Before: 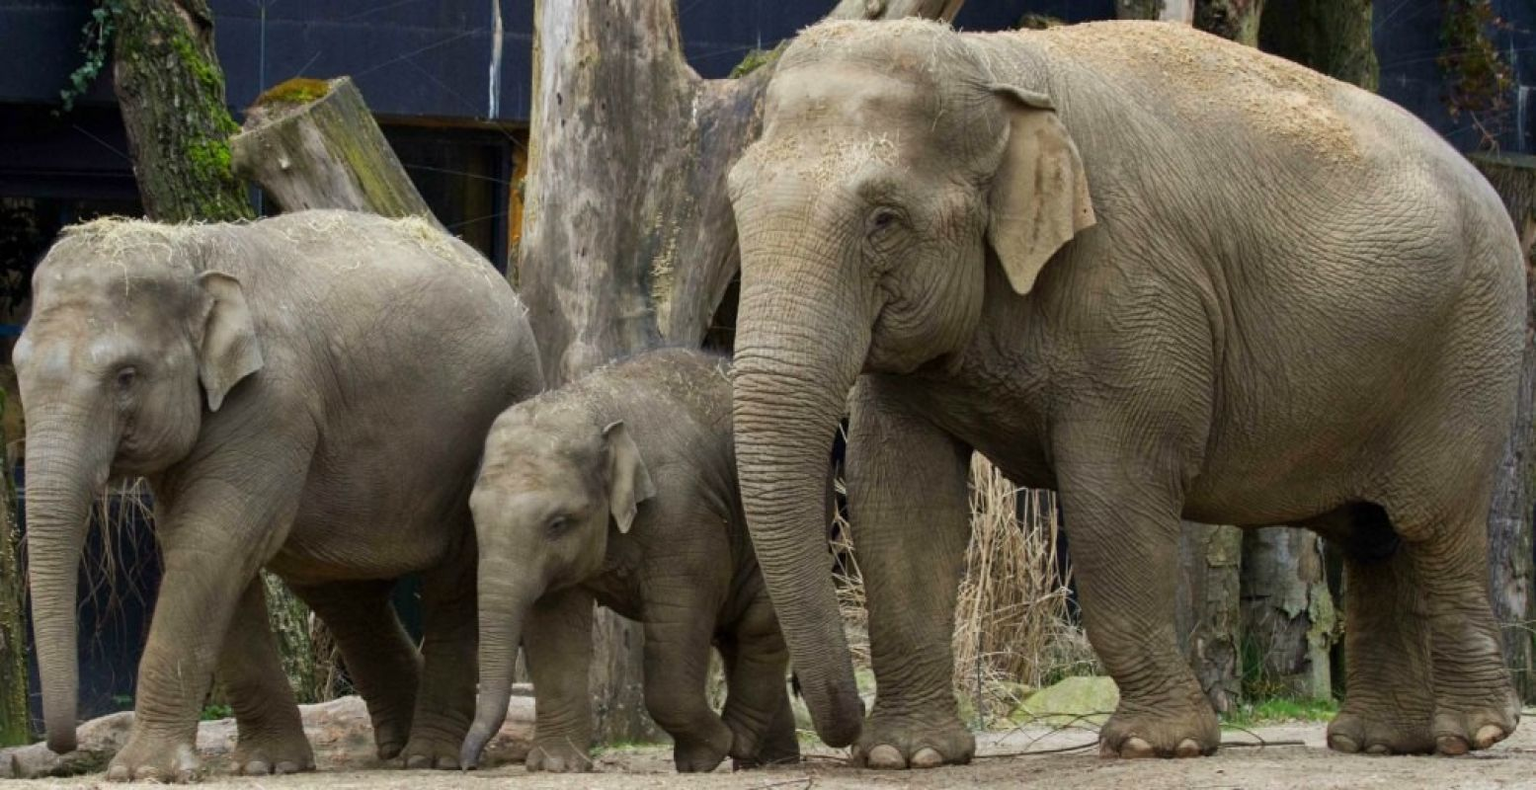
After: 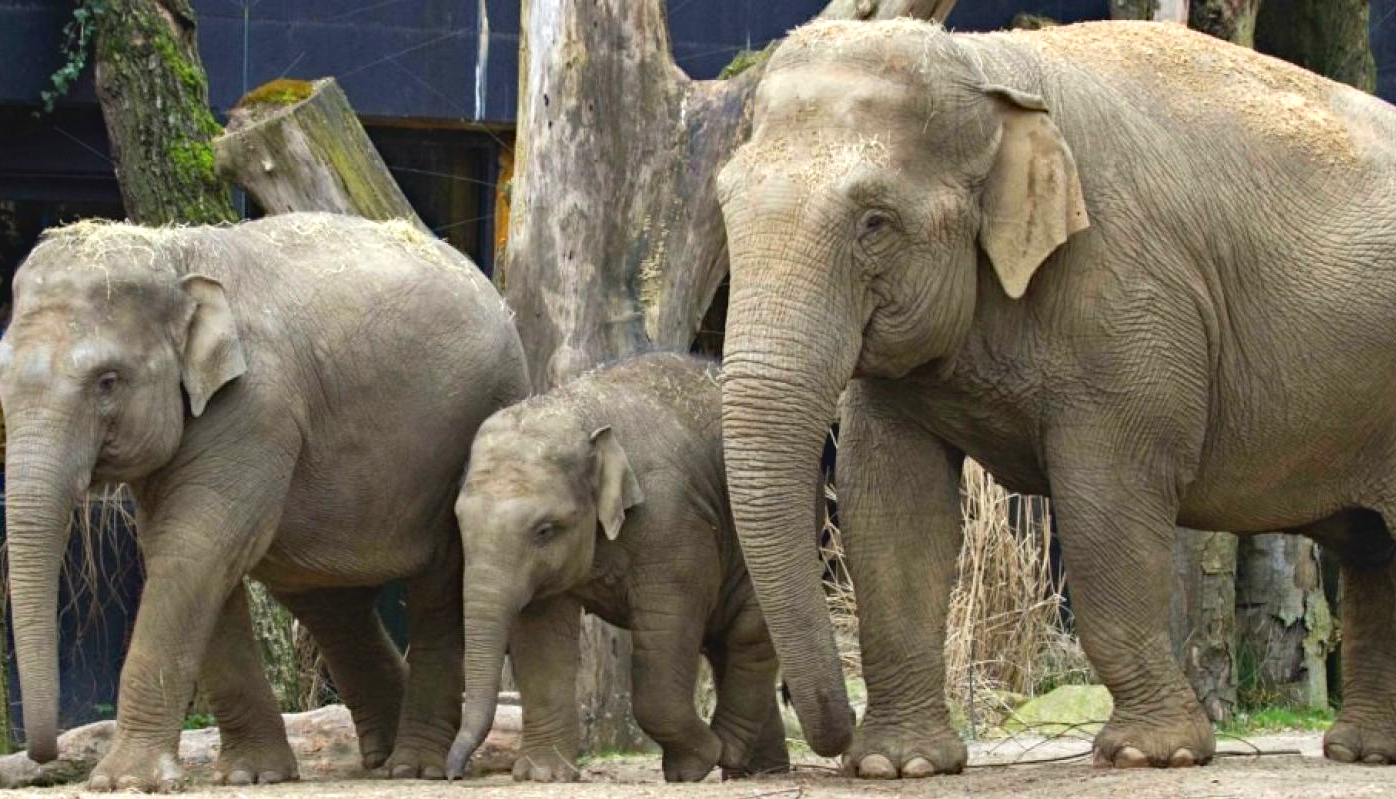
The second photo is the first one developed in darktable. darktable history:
haze removal: compatibility mode true, adaptive false
crop and rotate: left 1.305%, right 8.87%
exposure: exposure 0.78 EV, compensate exposure bias true, compensate highlight preservation false
contrast brightness saturation: contrast -0.102, saturation -0.089
